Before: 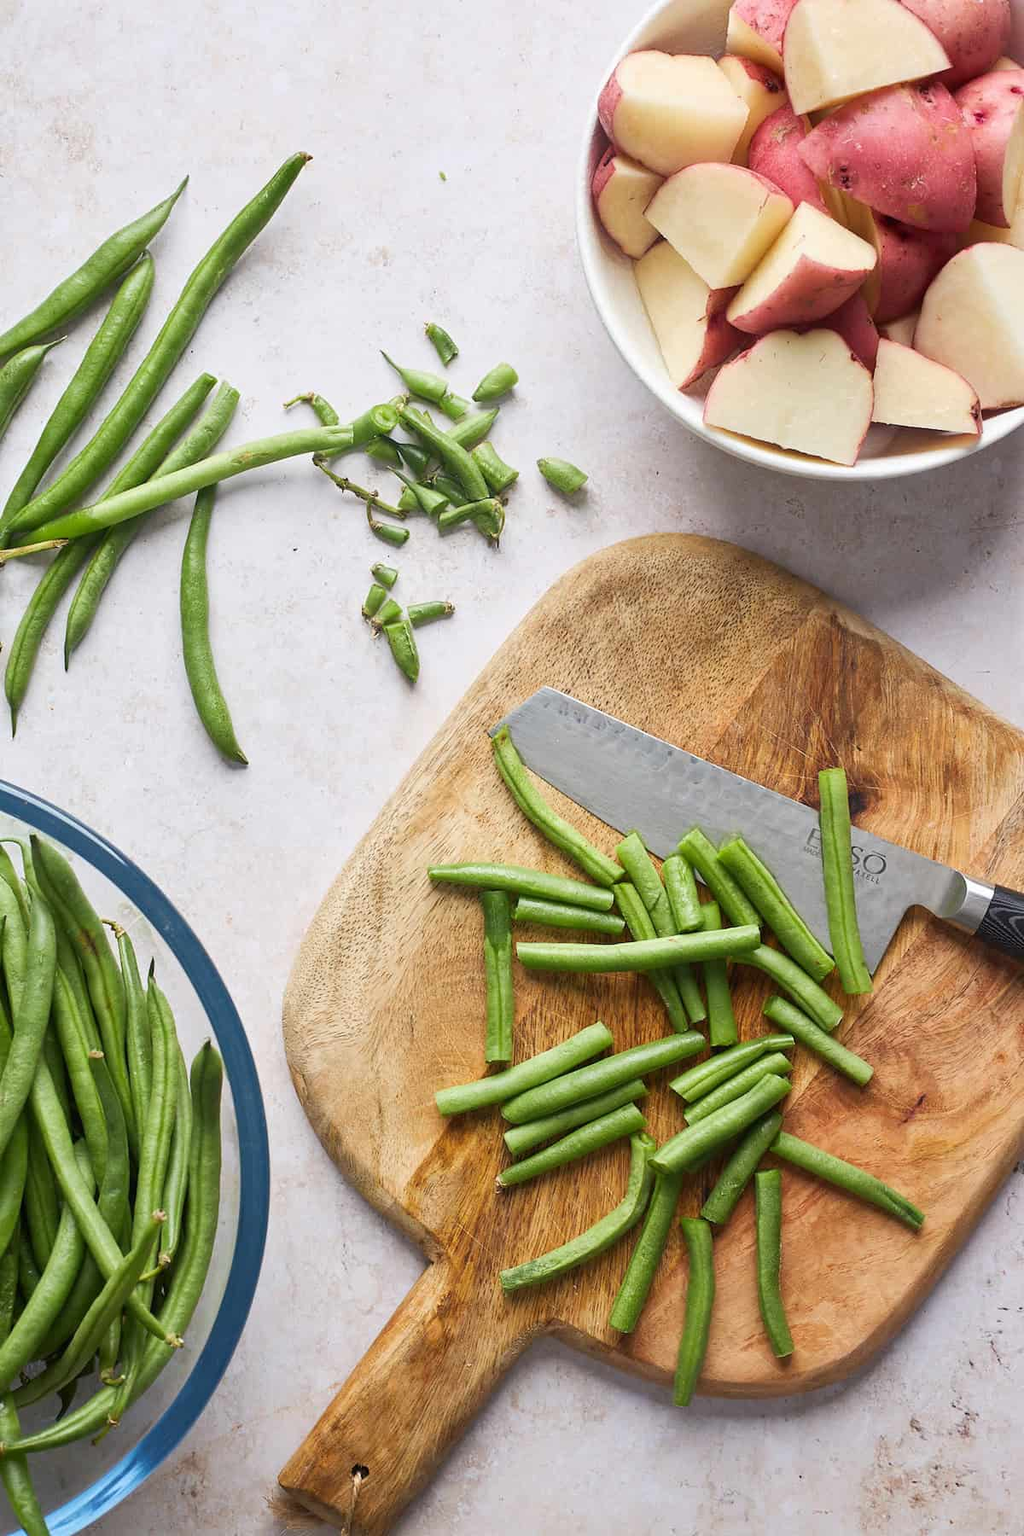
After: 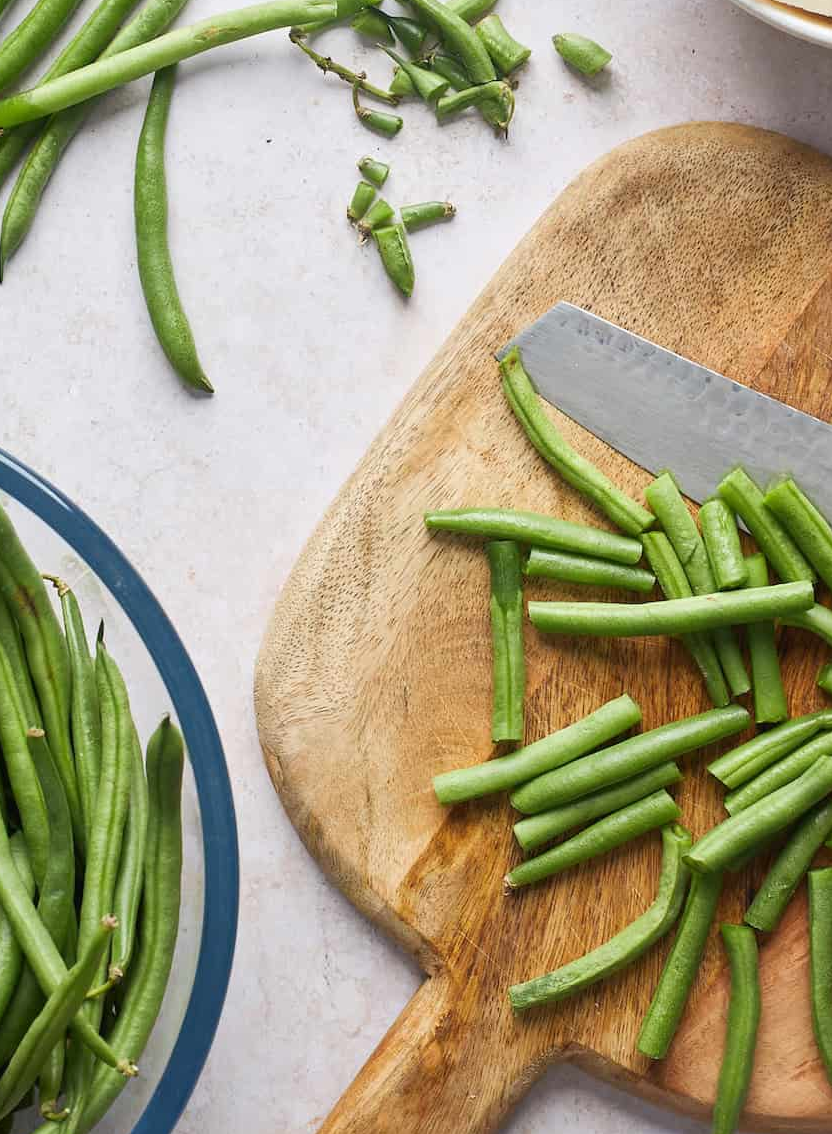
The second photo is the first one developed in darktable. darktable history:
crop: left 6.472%, top 27.996%, right 24.176%, bottom 8.983%
